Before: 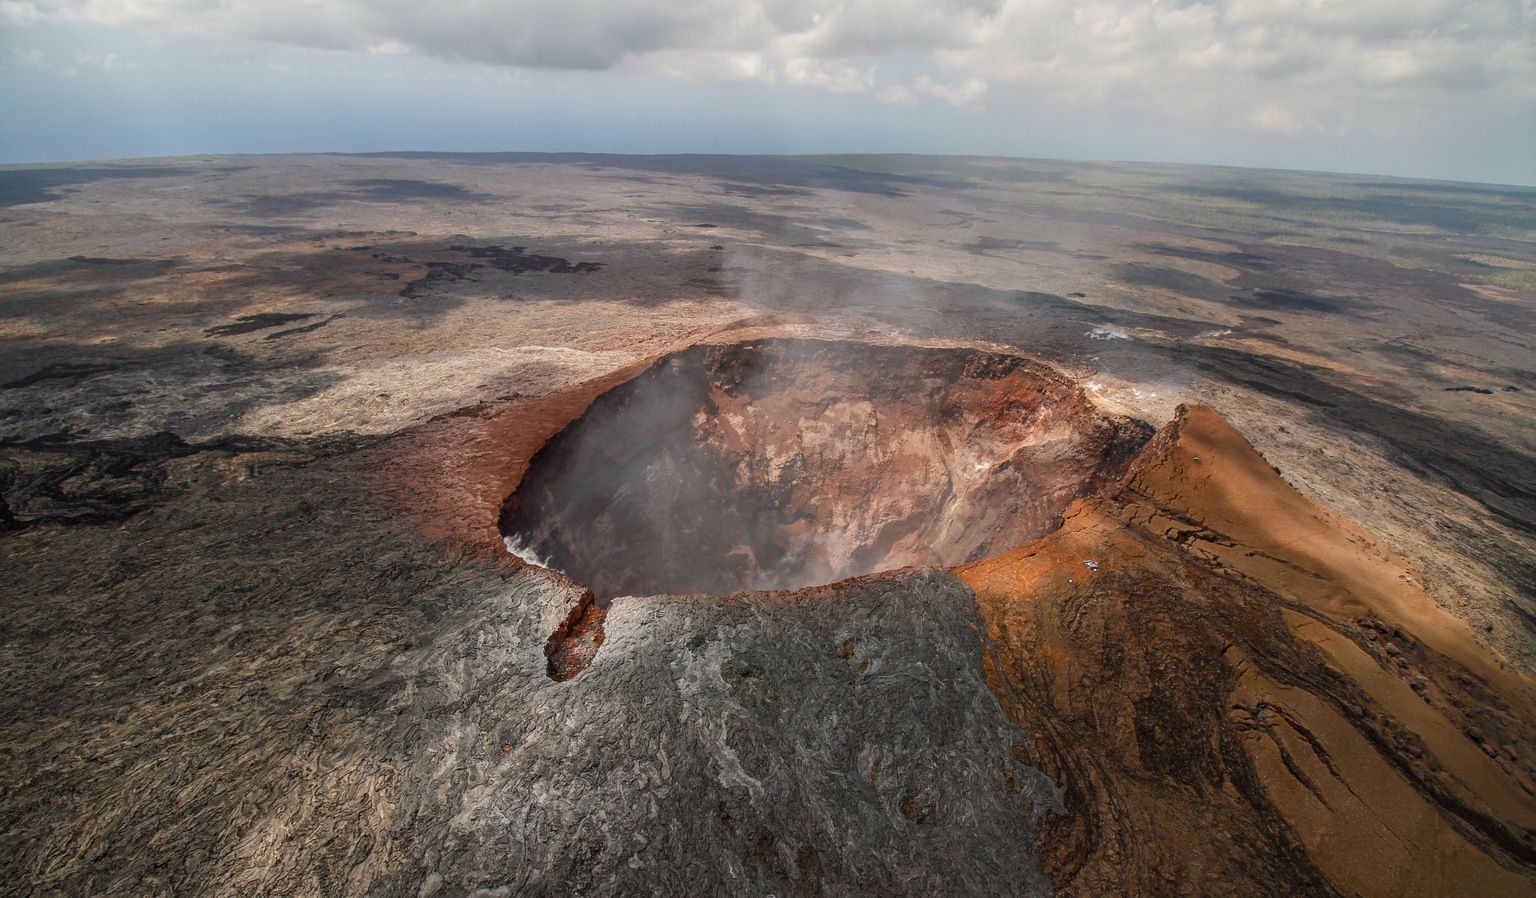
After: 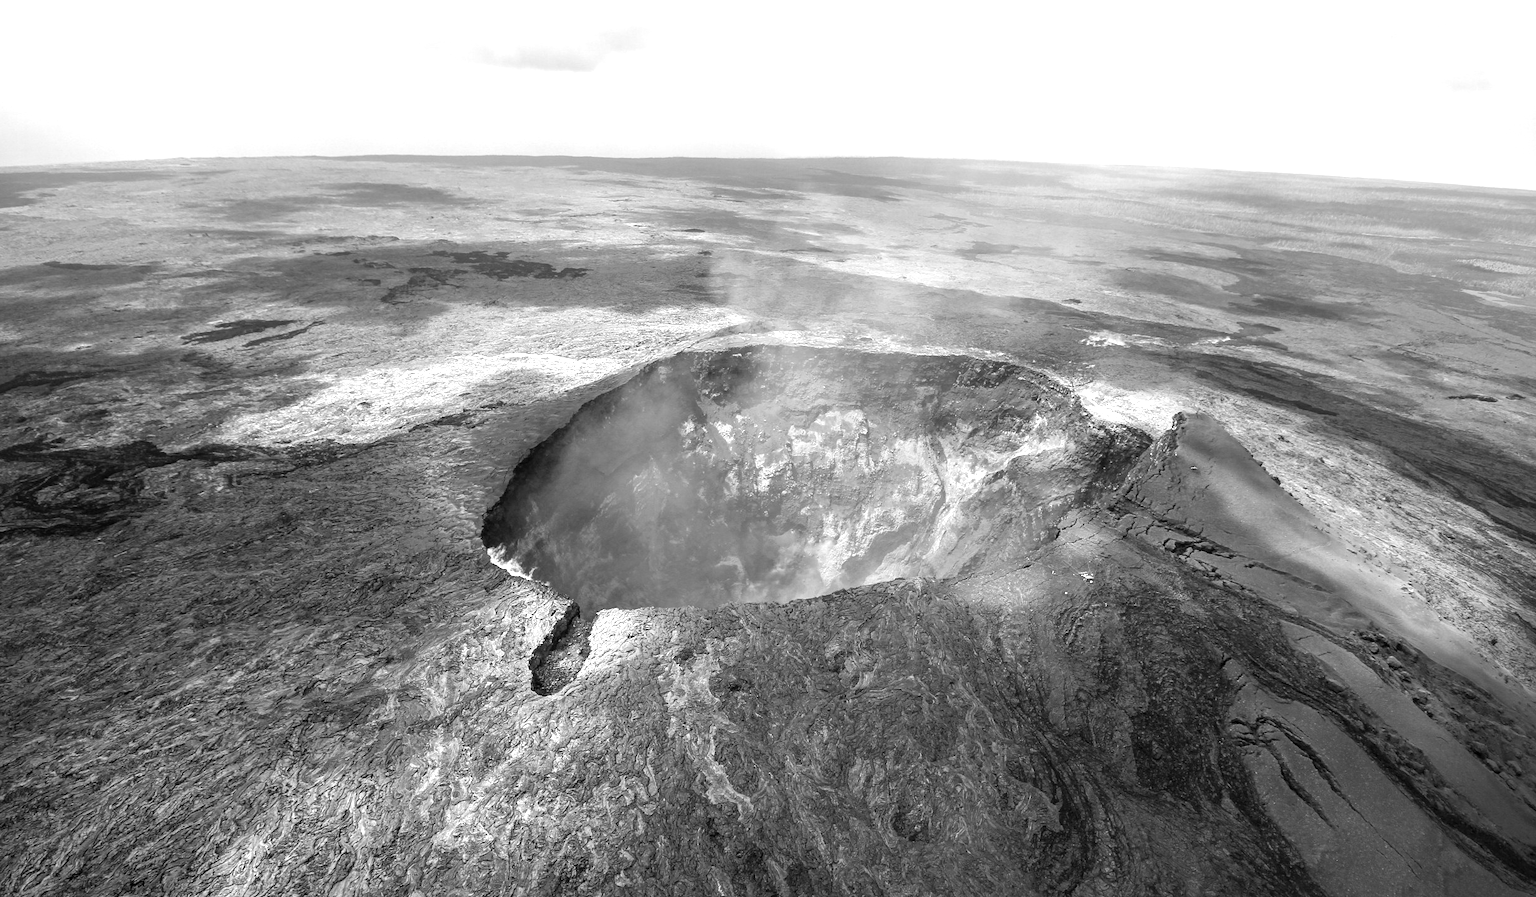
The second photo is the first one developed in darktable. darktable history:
tone equalizer: -8 EV -0.783 EV, -7 EV -0.718 EV, -6 EV -0.637 EV, -5 EV -0.396 EV, -3 EV 0.402 EV, -2 EV 0.6 EV, -1 EV 0.686 EV, +0 EV 0.771 EV
color calibration: output gray [0.21, 0.42, 0.37, 0], illuminant as shot in camera, x 0.358, y 0.373, temperature 4628.91 K
crop: left 1.728%, right 0.282%, bottom 1.998%
color zones: curves: ch2 [(0, 0.5) (0.143, 0.5) (0.286, 0.416) (0.429, 0.5) (0.571, 0.5) (0.714, 0.5) (0.857, 0.5) (1, 0.5)]
exposure: black level correction 0, exposure 0.595 EV, compensate highlight preservation false
